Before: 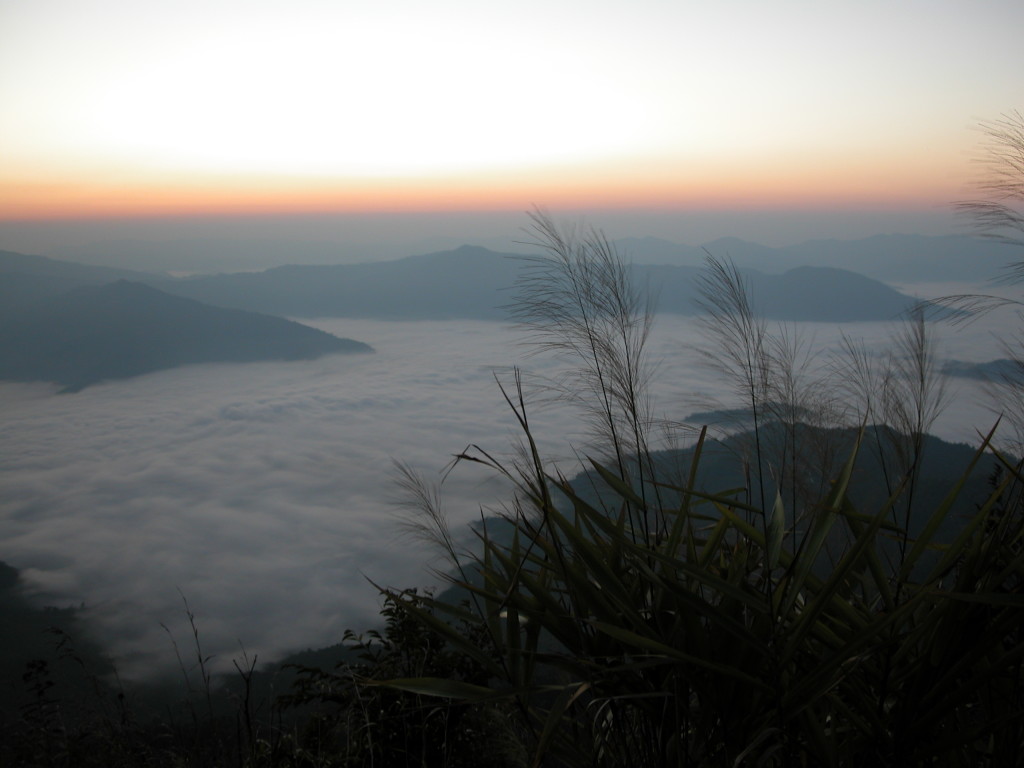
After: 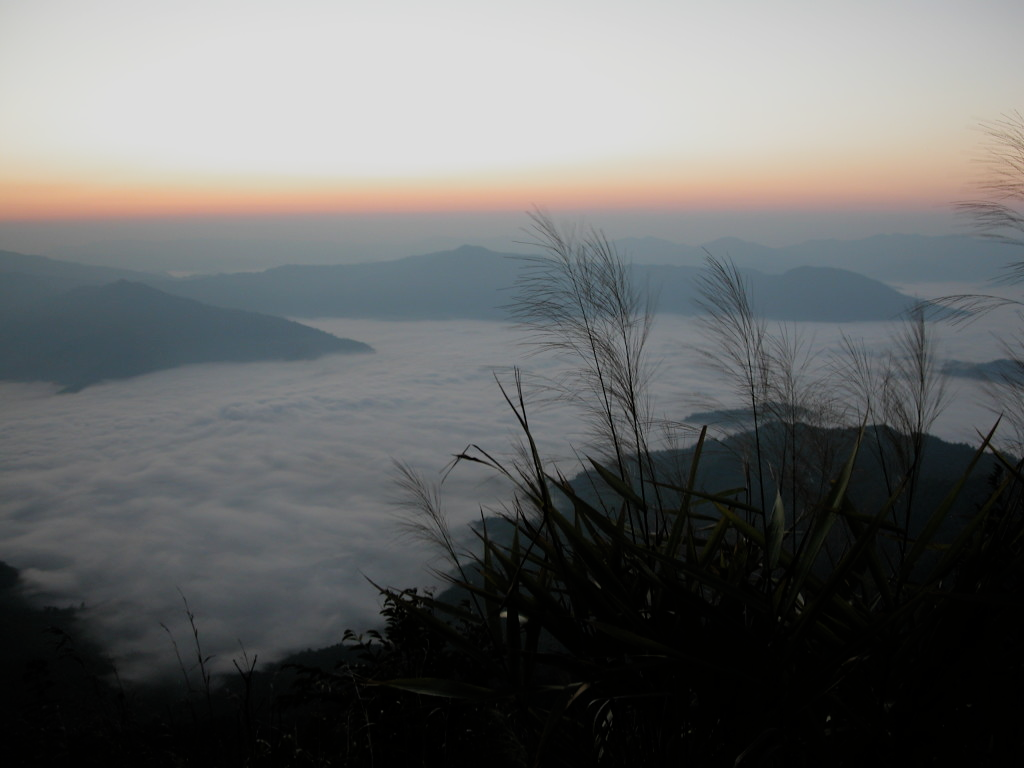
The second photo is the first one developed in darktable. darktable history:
filmic rgb: black relative exposure -7.98 EV, white relative exposure 3.83 EV, hardness 4.32
